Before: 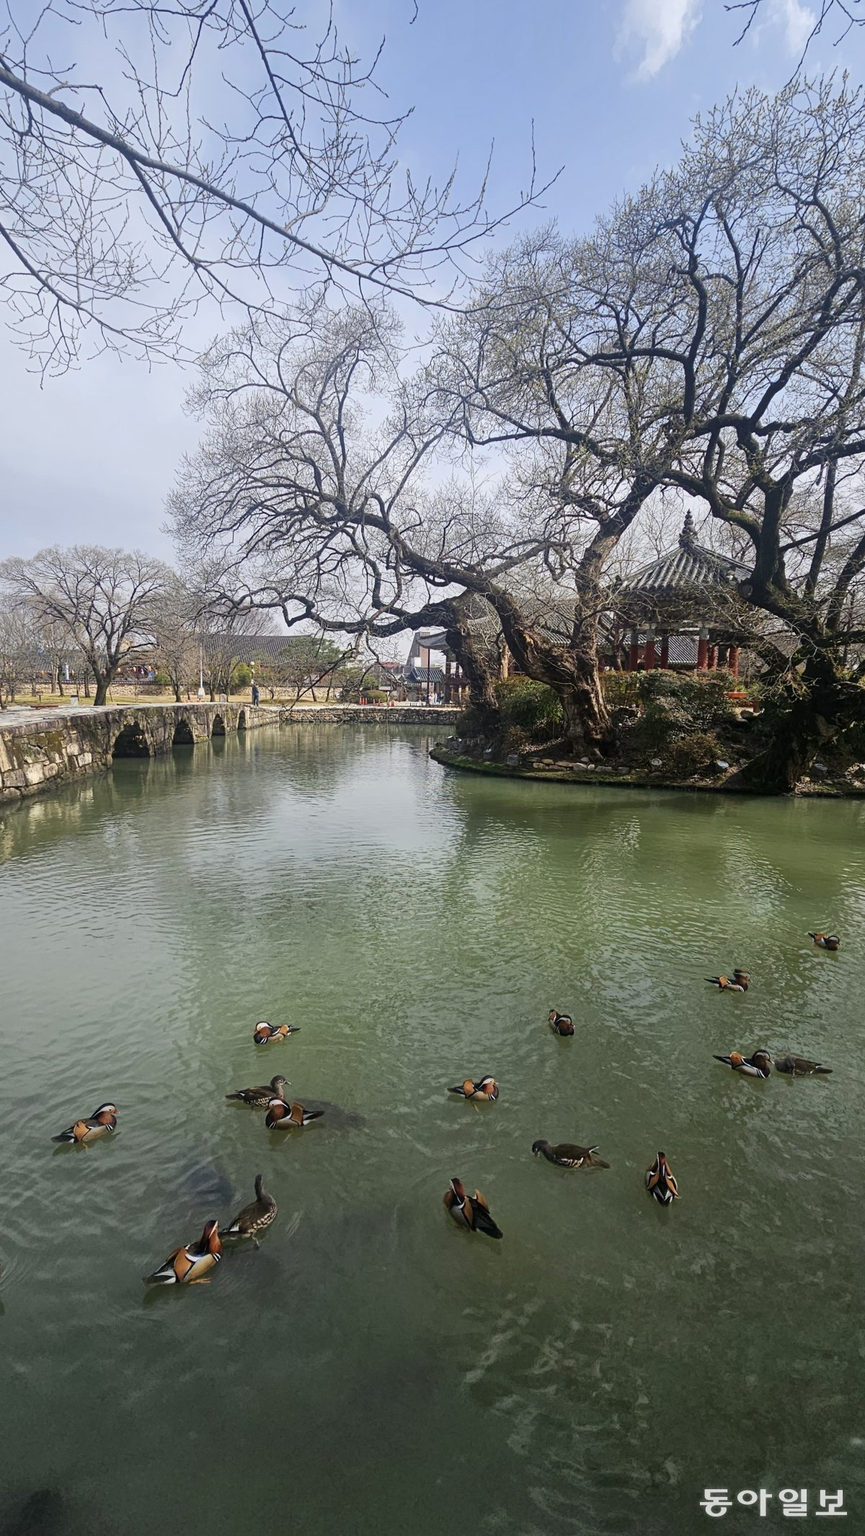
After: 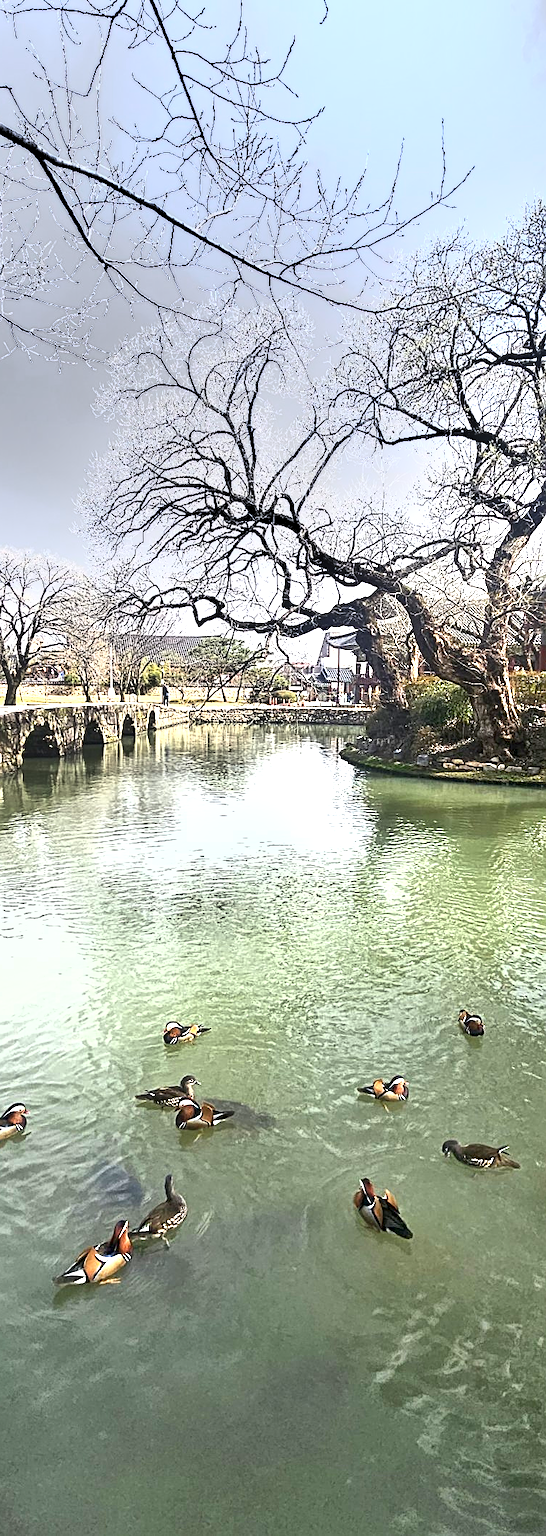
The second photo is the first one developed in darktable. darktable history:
exposure: black level correction 0.001, exposure 1.829 EV, compensate highlight preservation false
crop: left 10.424%, right 26.35%
shadows and highlights: shadows color adjustment 99.13%, highlights color adjustment 0.353%, low approximation 0.01, soften with gaussian
sharpen: on, module defaults
